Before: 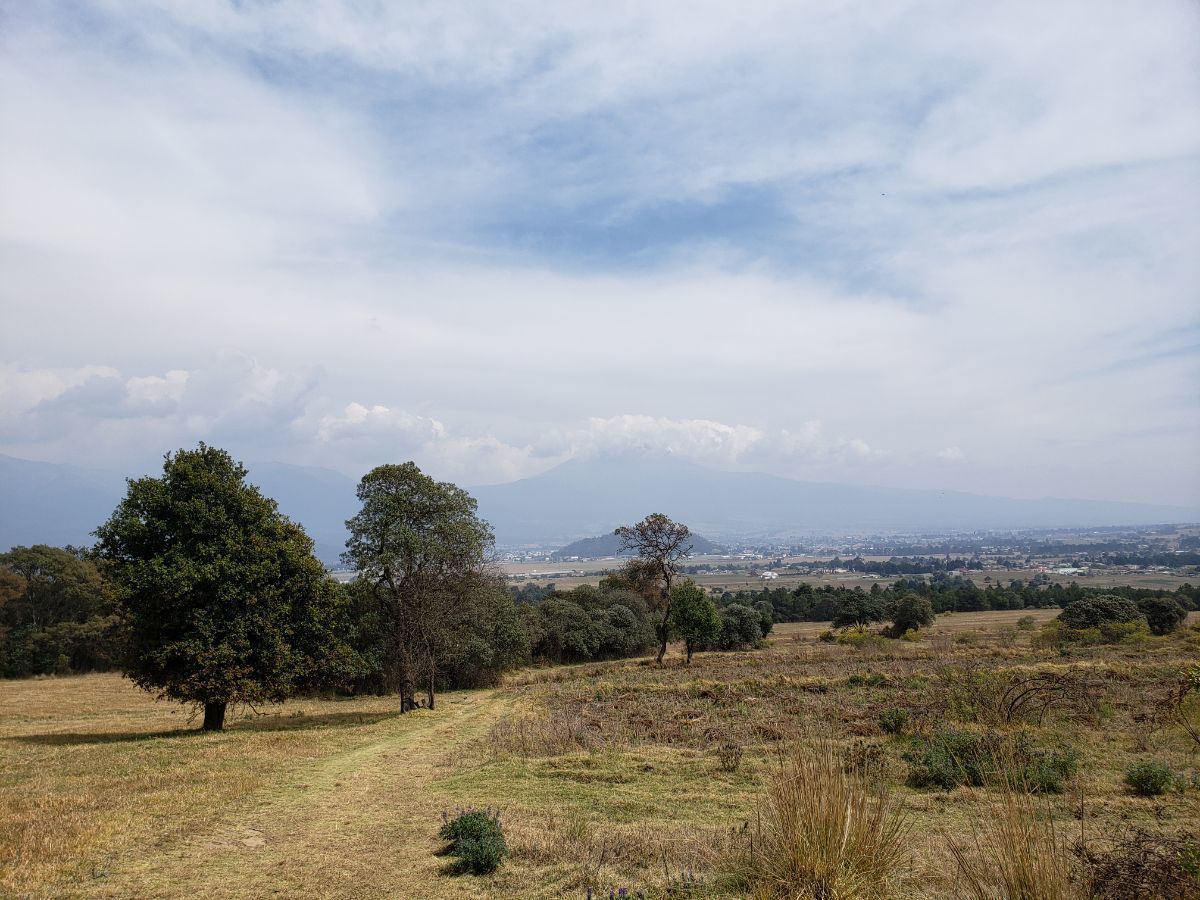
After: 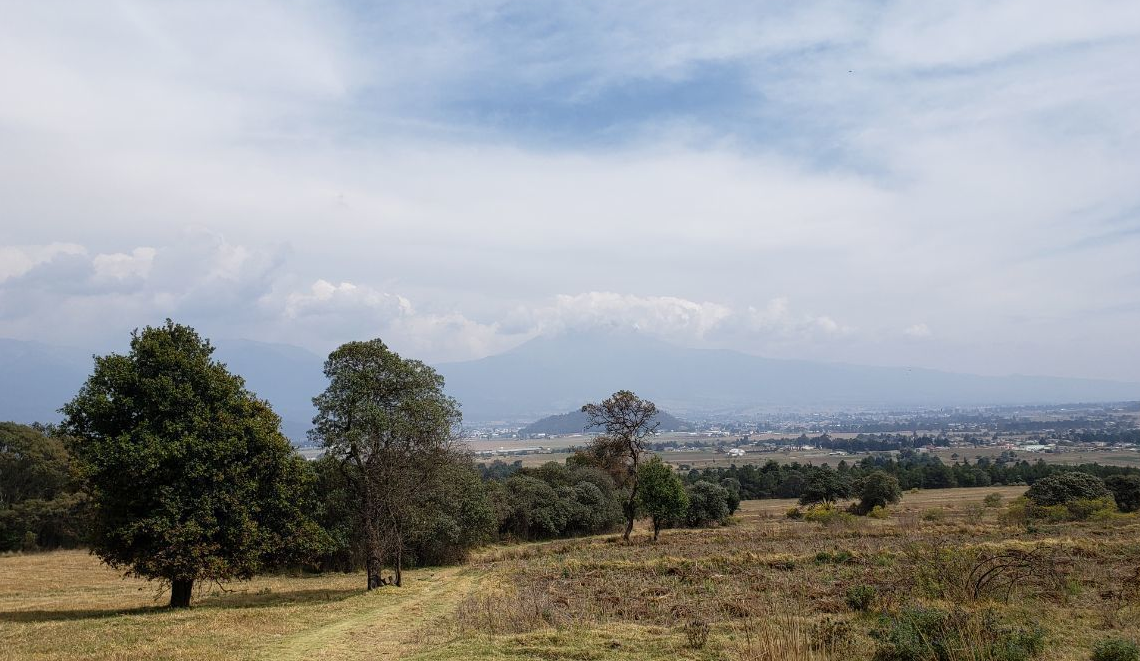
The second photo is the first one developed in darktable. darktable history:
crop and rotate: left 2.776%, top 13.72%, right 2.204%, bottom 12.827%
